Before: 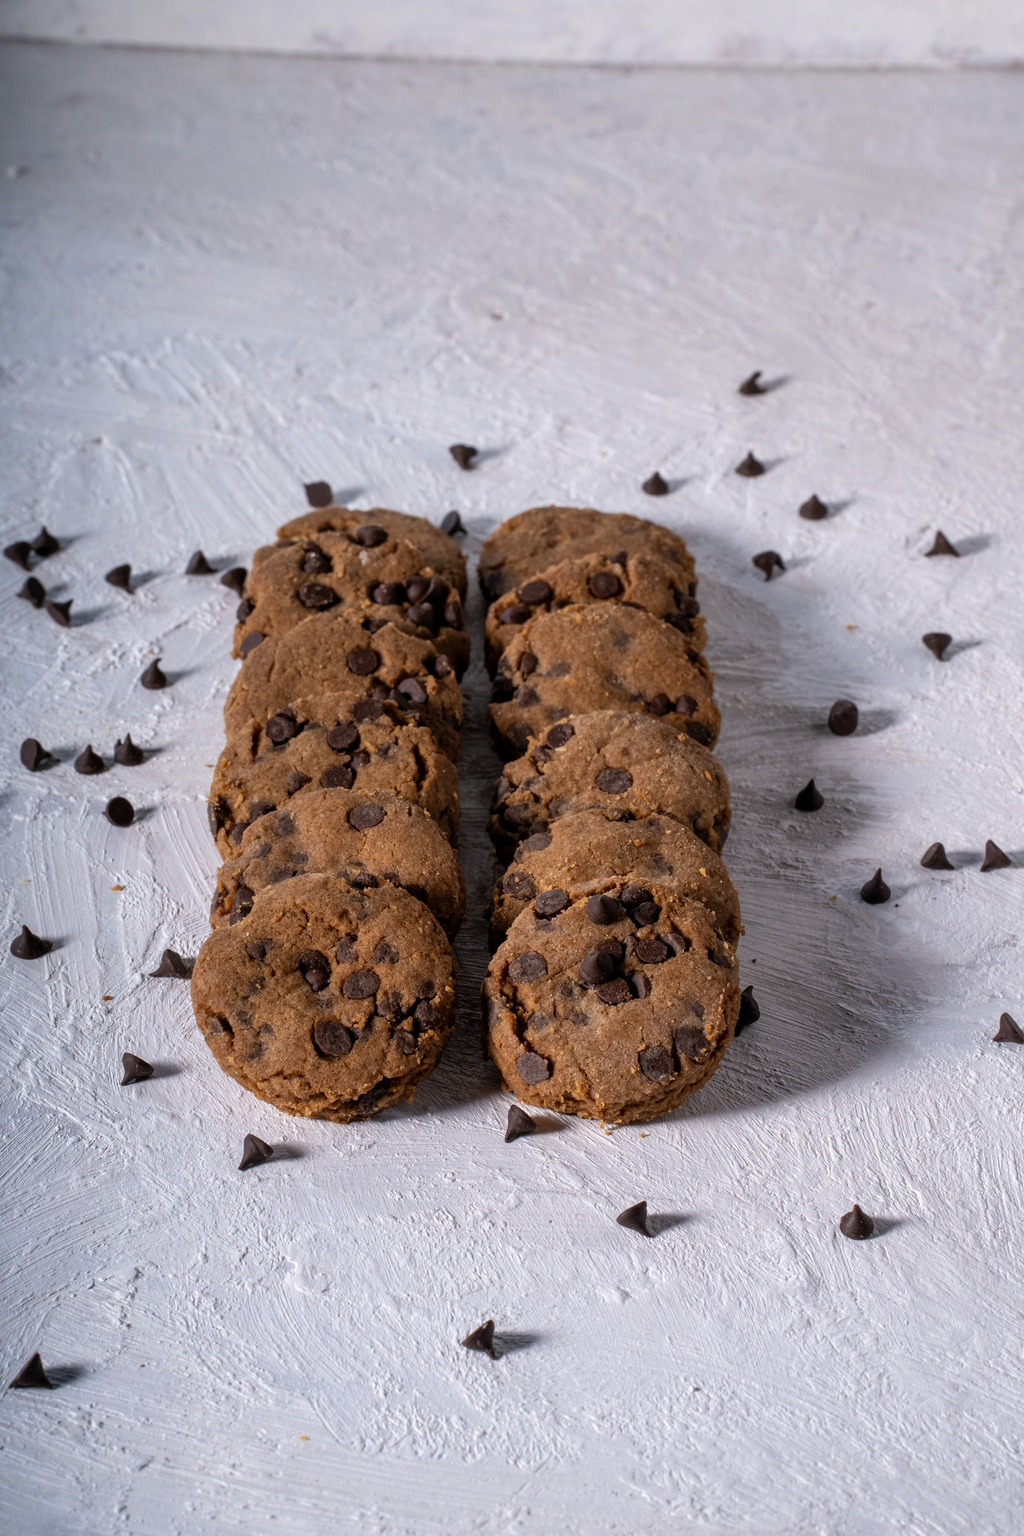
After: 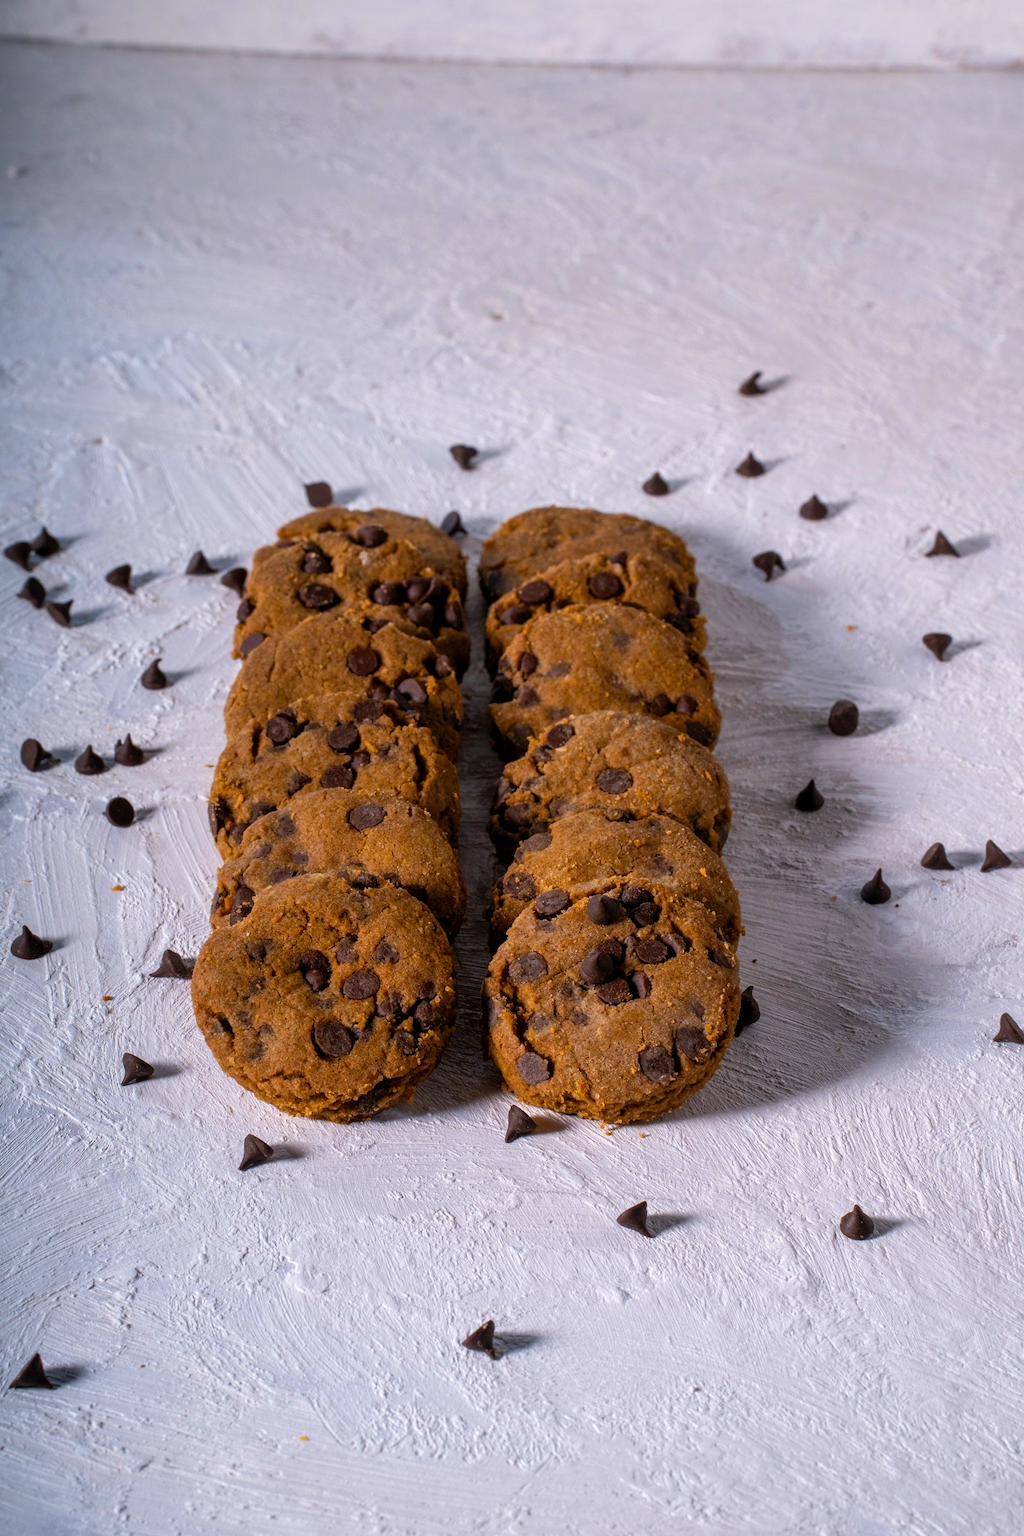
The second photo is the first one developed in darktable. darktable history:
color balance rgb: highlights gain › chroma 0.201%, highlights gain › hue 330.4°, perceptual saturation grading › global saturation 30.733%, global vibrance 20.334%
